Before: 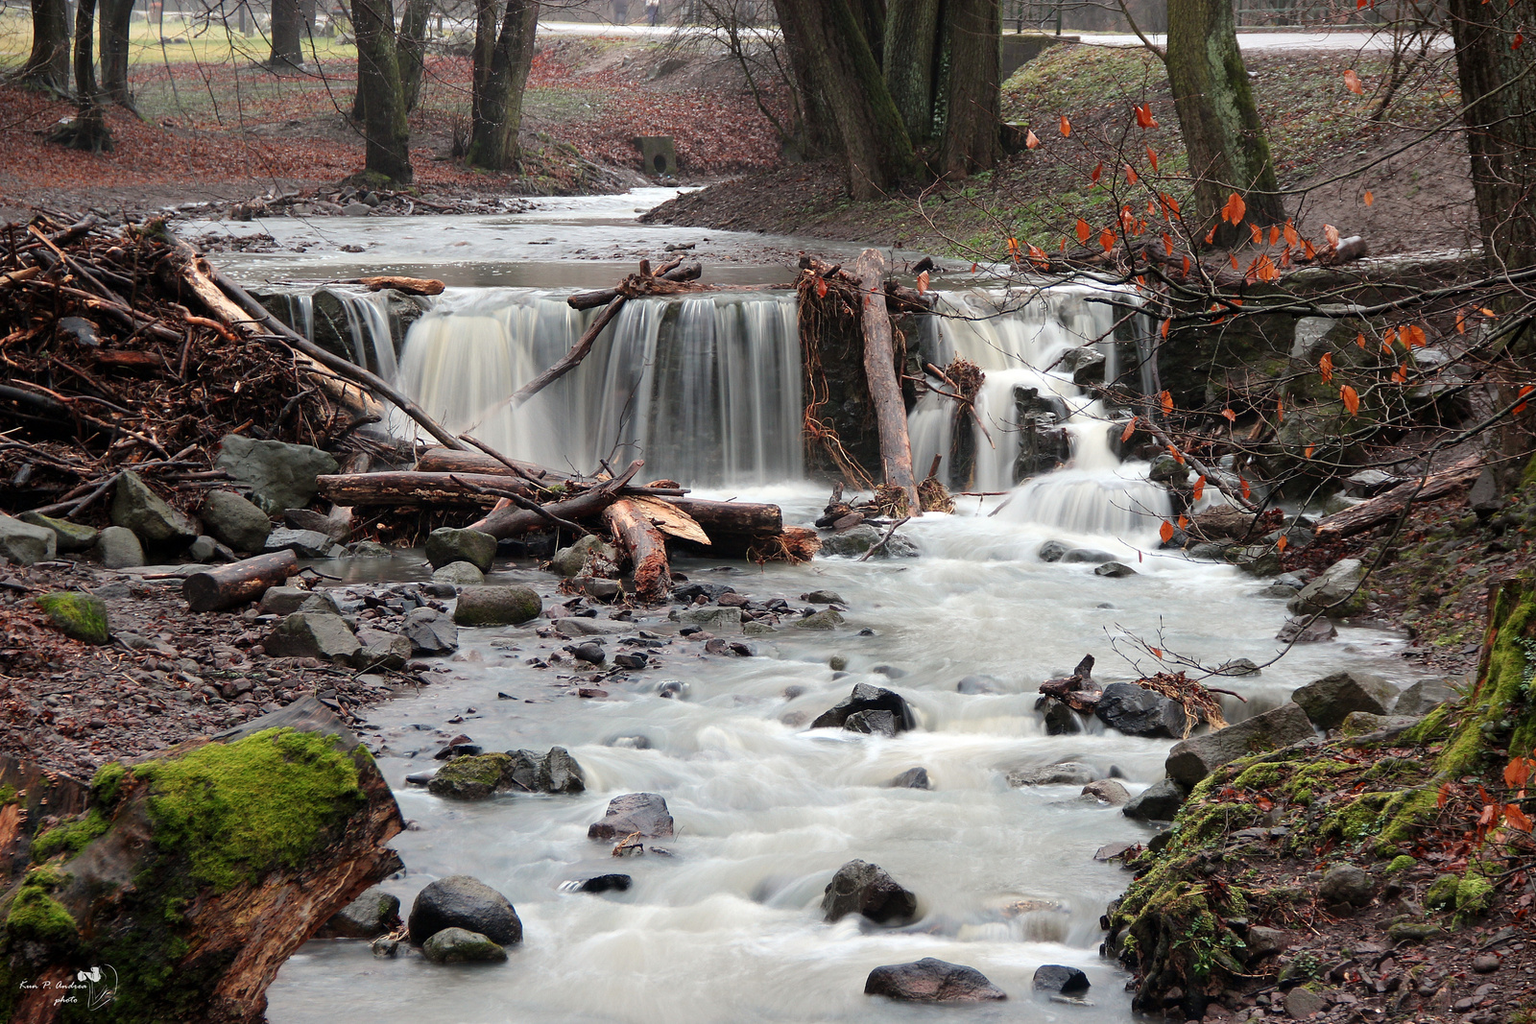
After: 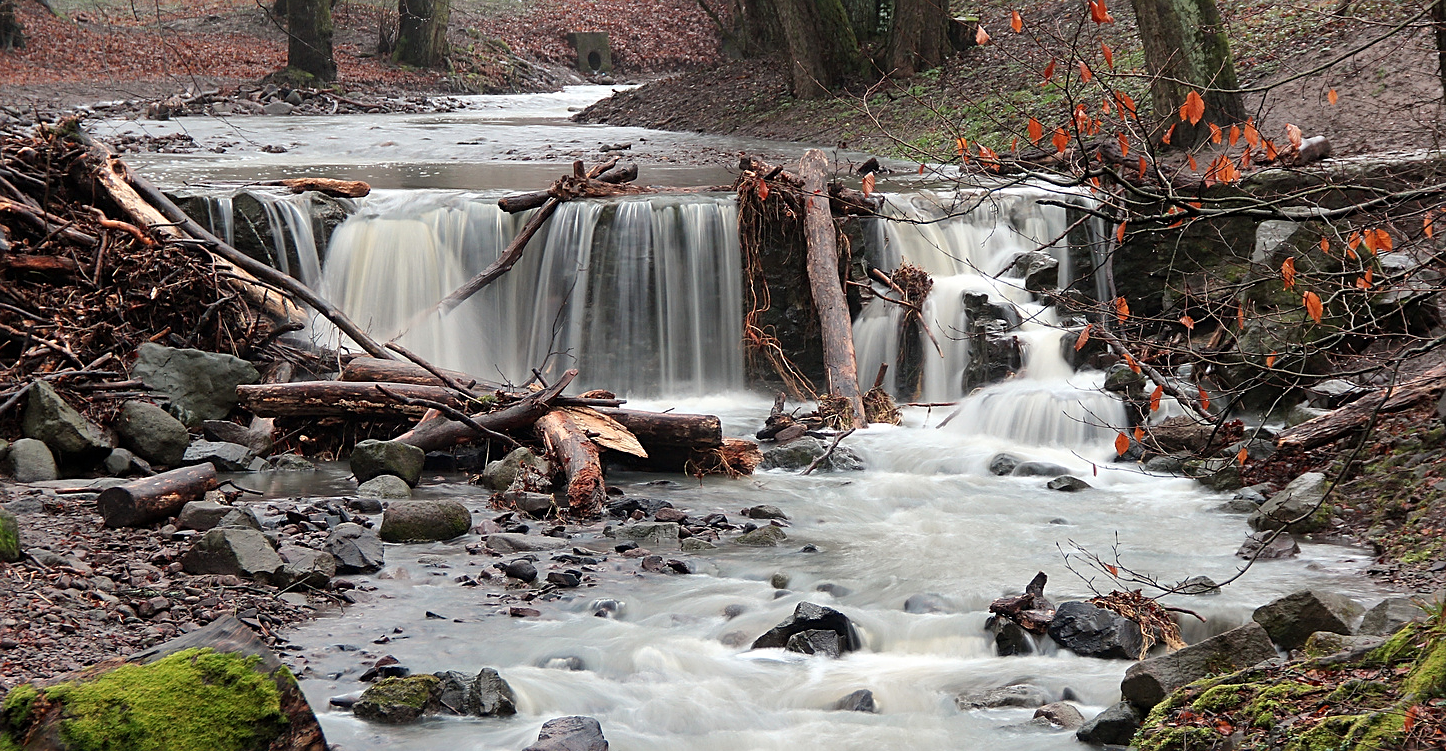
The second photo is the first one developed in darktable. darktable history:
sharpen: on, module defaults
shadows and highlights: radius 265.29, soften with gaussian
crop: left 5.83%, top 10.338%, right 3.787%, bottom 19.231%
